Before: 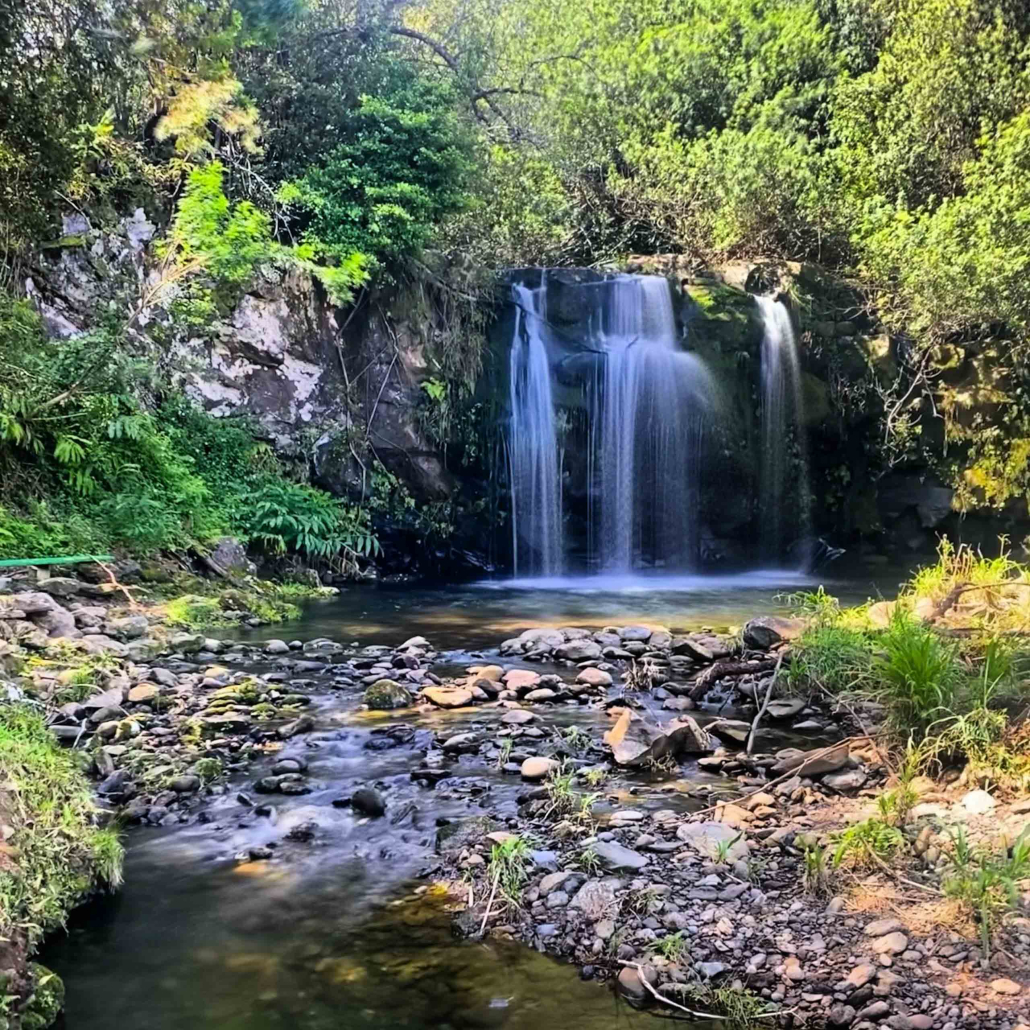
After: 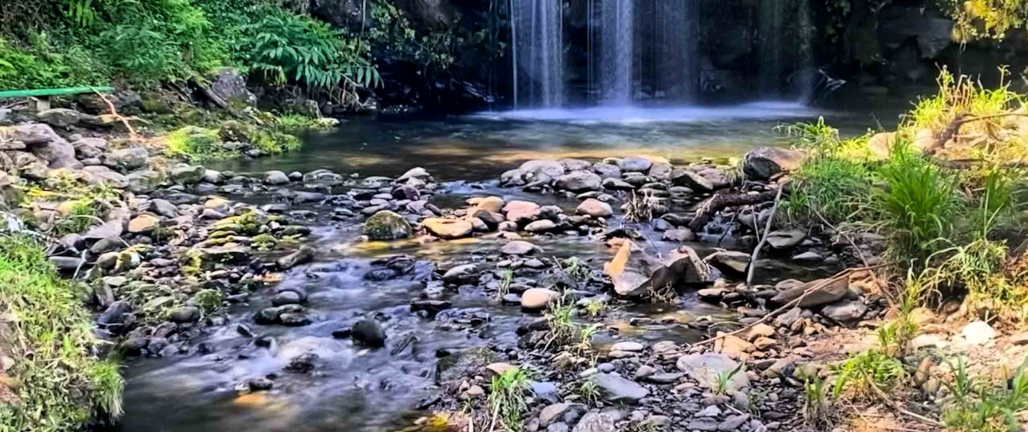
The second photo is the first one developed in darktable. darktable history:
local contrast: highlights 100%, shadows 100%, detail 120%, midtone range 0.2
crop: top 45.551%, bottom 12.262%
